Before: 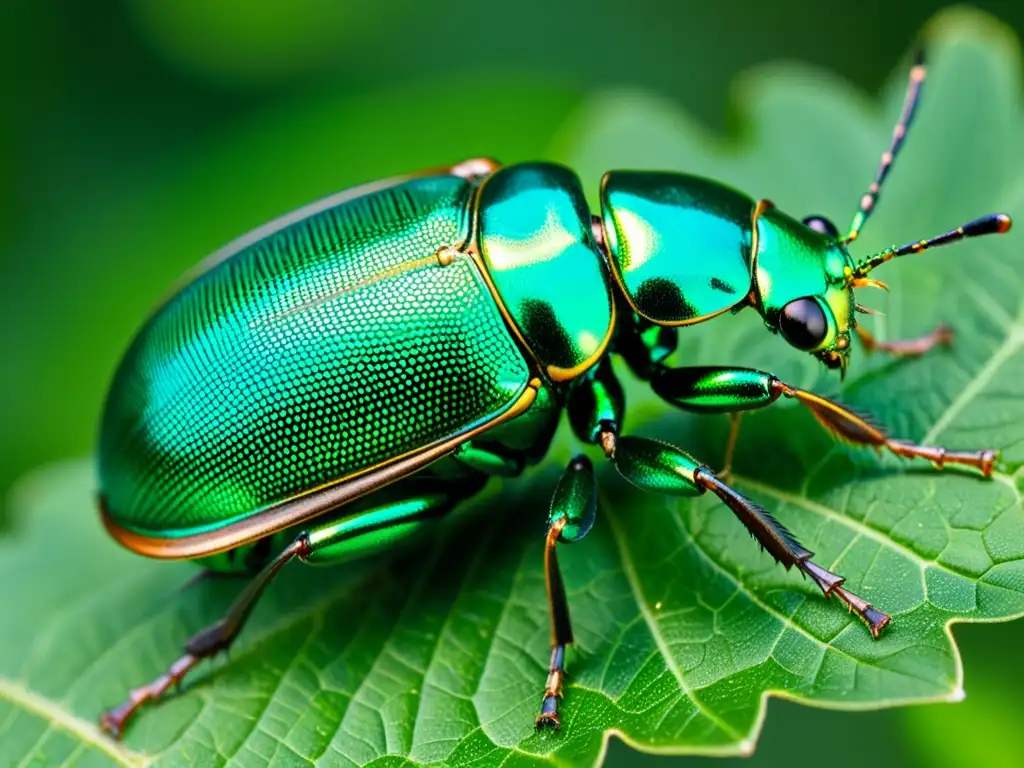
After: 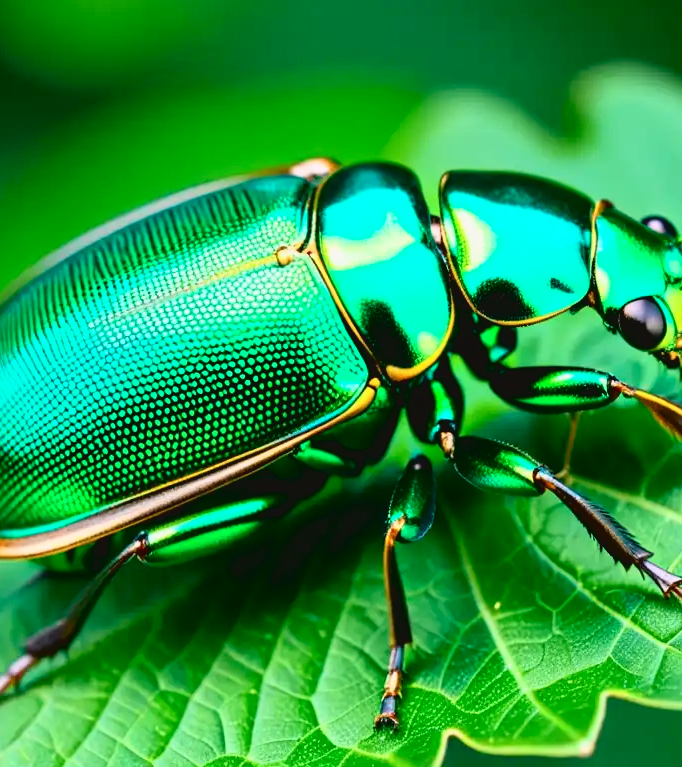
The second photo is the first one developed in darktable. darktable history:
tone curve: curves: ch0 [(0, 0.049) (0.113, 0.084) (0.285, 0.301) (0.673, 0.796) (0.845, 0.932) (0.994, 0.971)]; ch1 [(0, 0) (0.456, 0.424) (0.498, 0.5) (0.57, 0.557) (0.631, 0.635) (1, 1)]; ch2 [(0, 0) (0.395, 0.398) (0.44, 0.456) (0.502, 0.507) (0.55, 0.559) (0.67, 0.702) (1, 1)], color space Lab, independent channels, preserve colors none
crop and rotate: left 15.754%, right 17.579%
